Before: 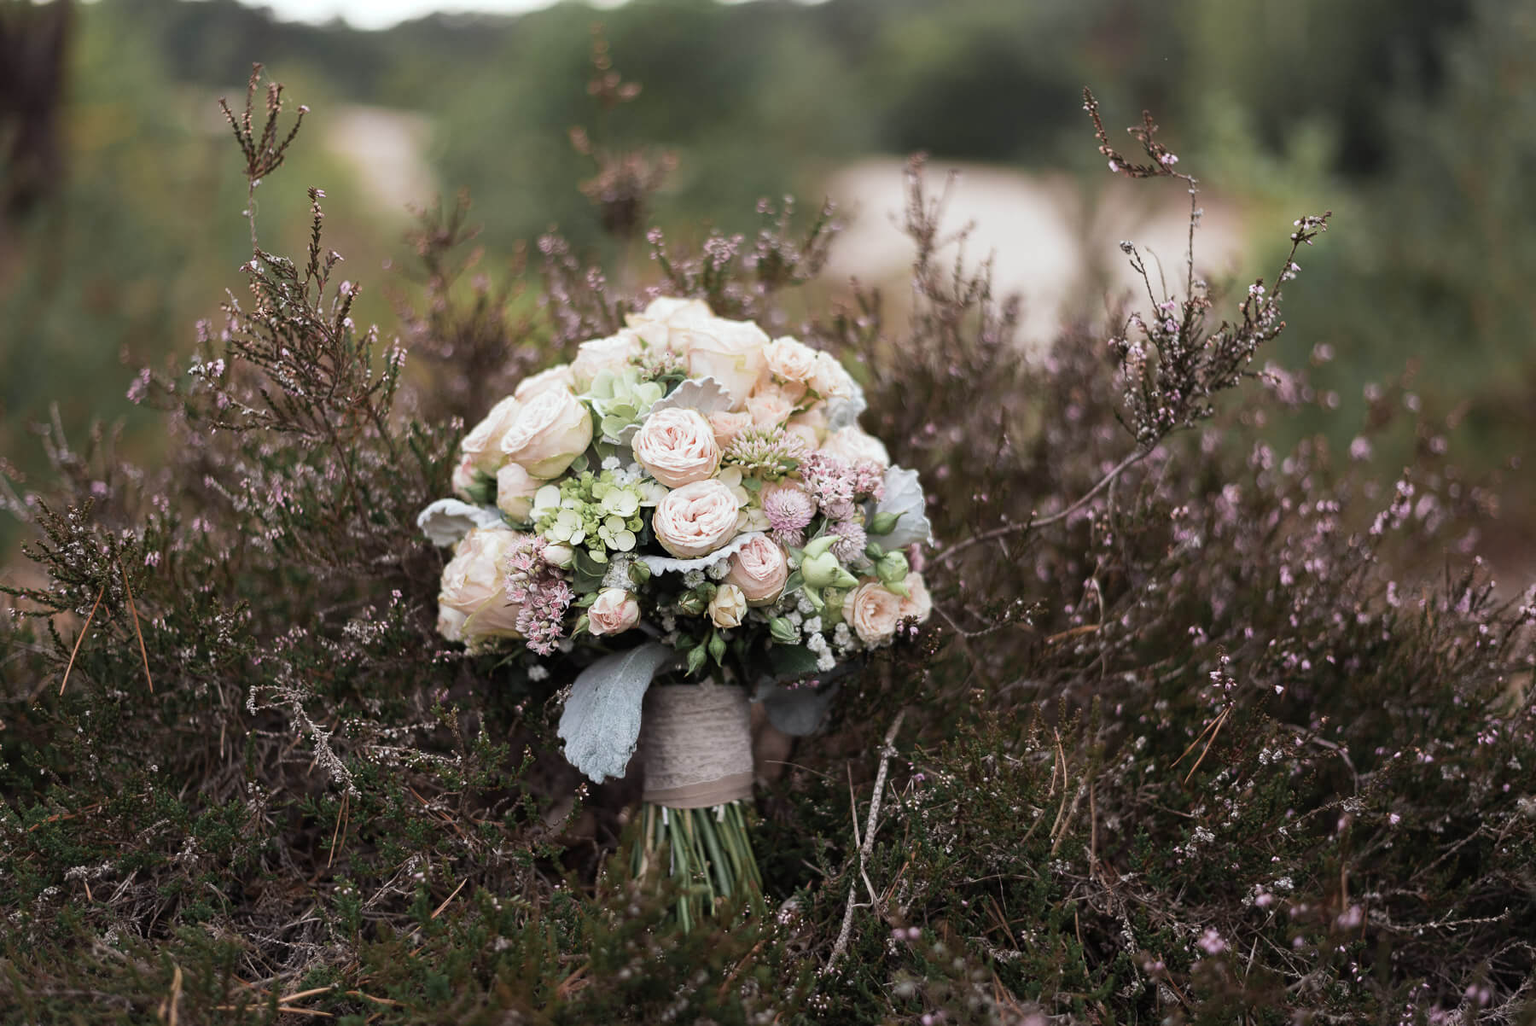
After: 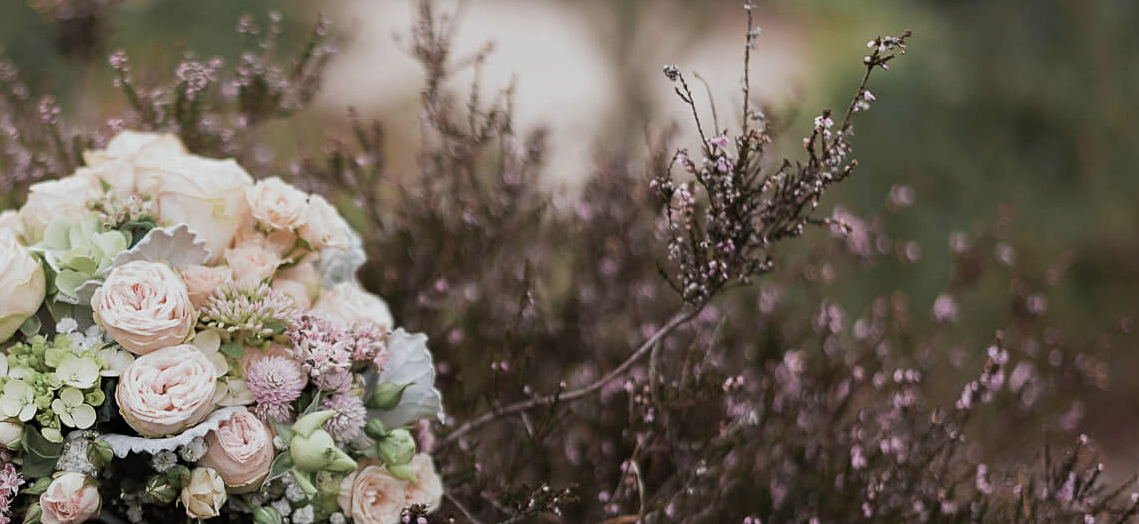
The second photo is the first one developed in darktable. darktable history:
exposure: exposure -0.311 EV, compensate highlight preservation false
crop: left 36.062%, top 18.091%, right 0.642%, bottom 38.313%
sharpen: amount 0.212
